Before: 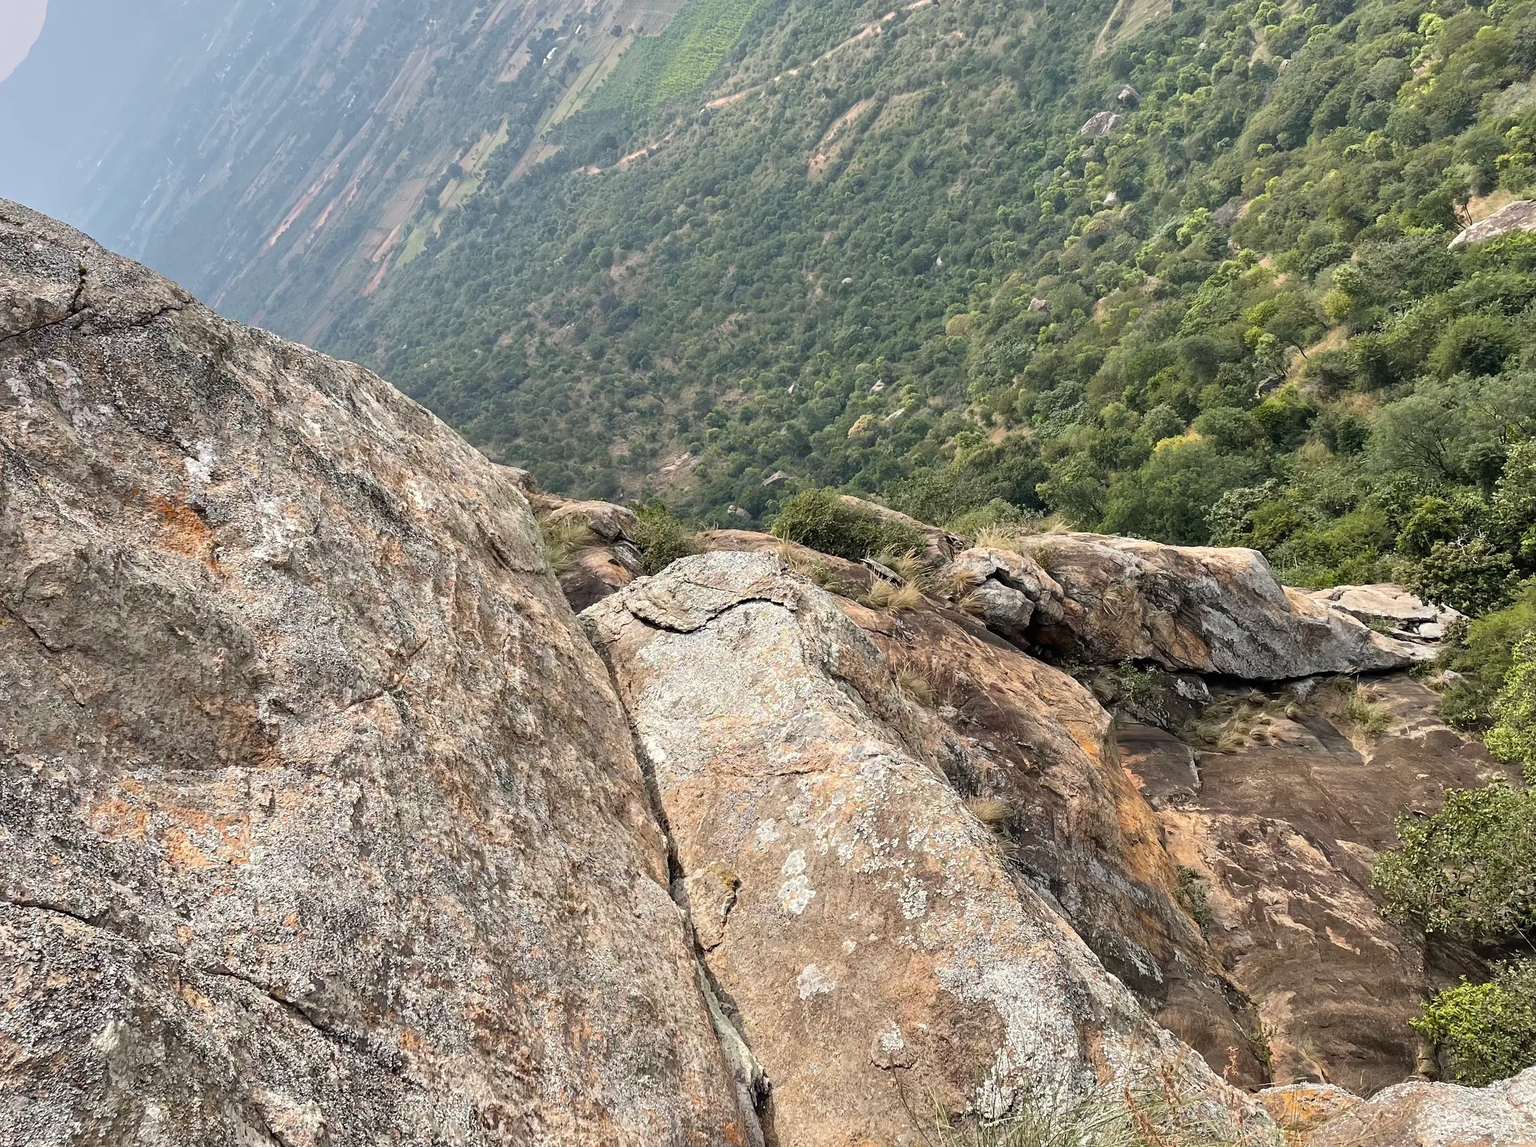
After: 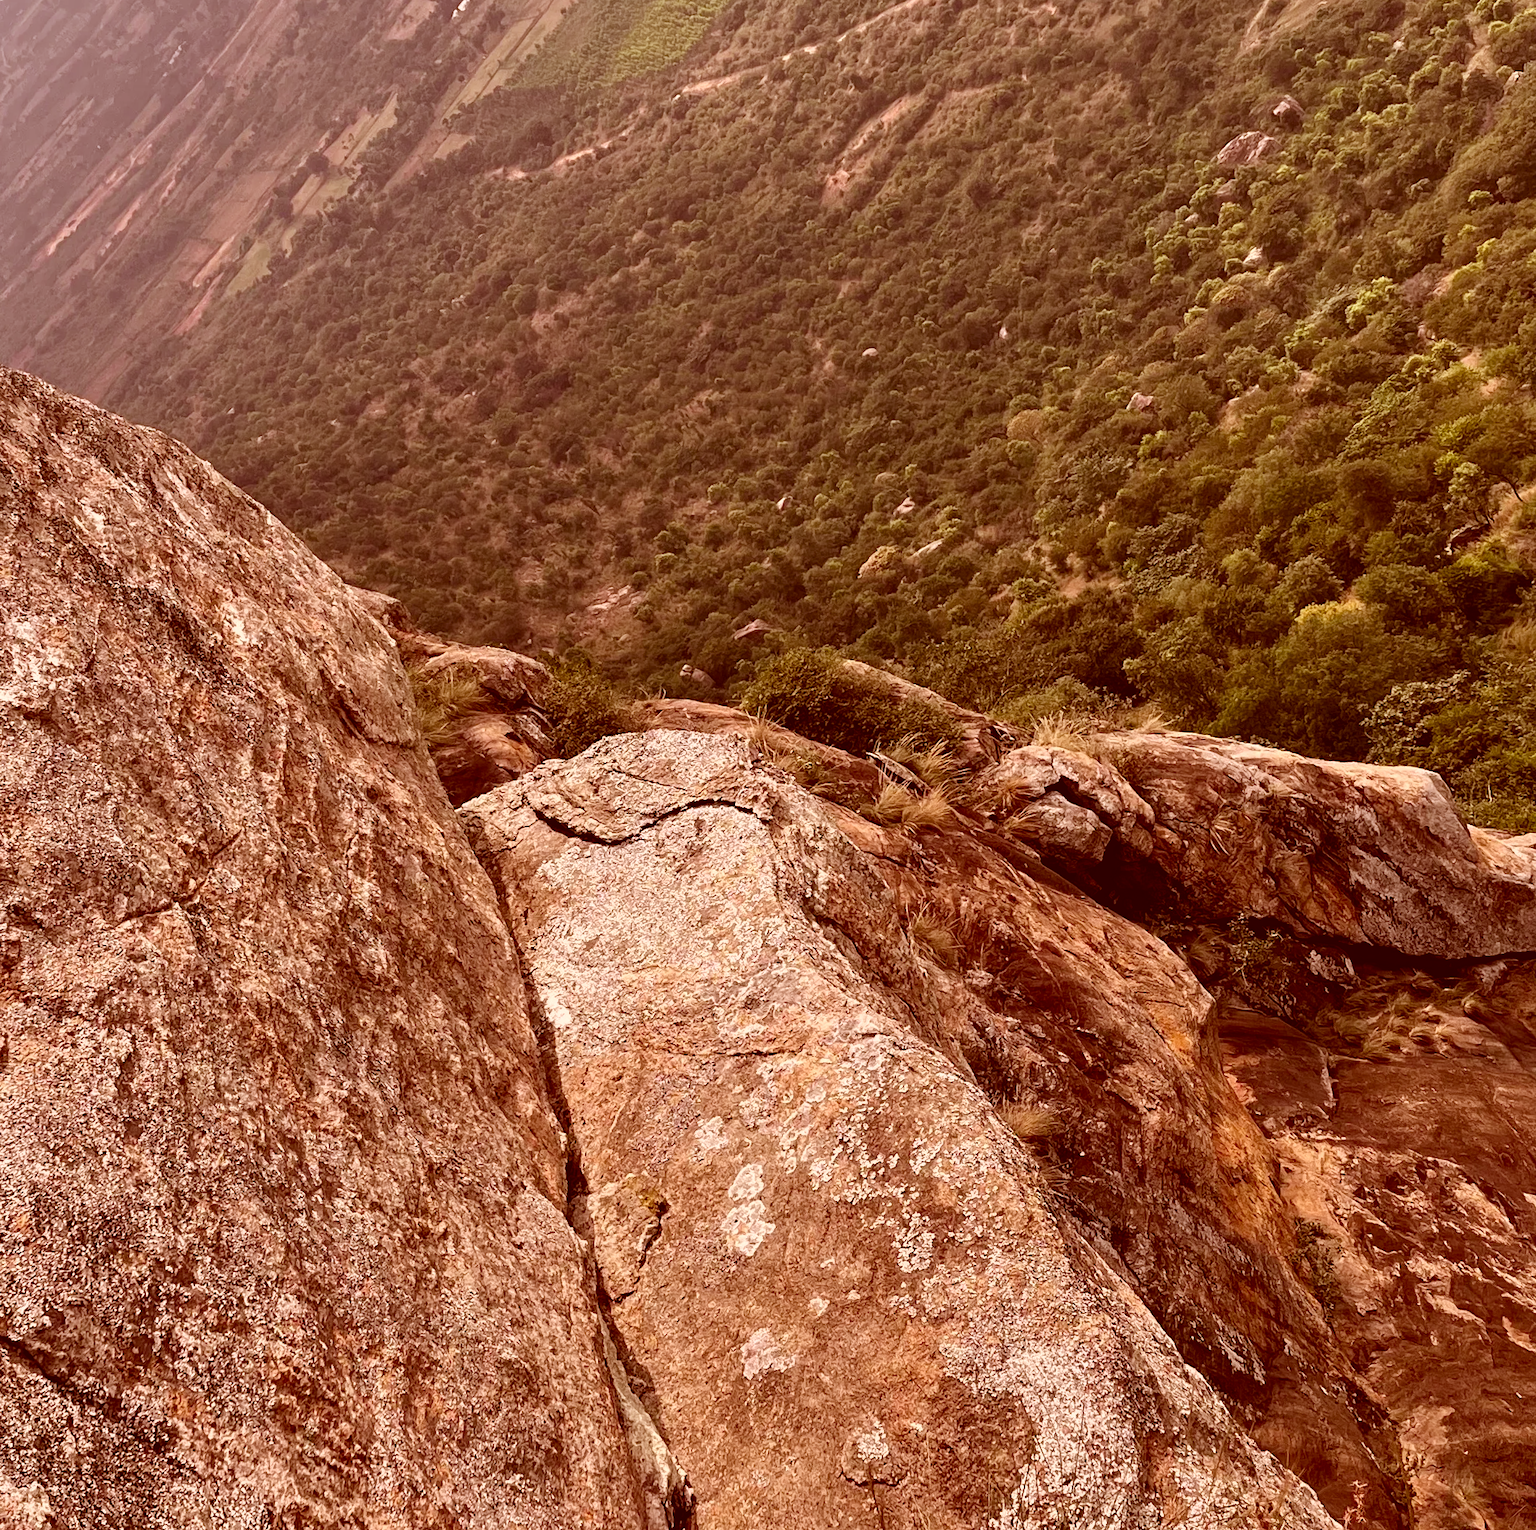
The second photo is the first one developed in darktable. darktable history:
color correction: highlights a* 9.03, highlights b* 8.71, shadows a* 40, shadows b* 40, saturation 0.8
crop and rotate: angle -3.27°, left 14.277%, top 0.028%, right 10.766%, bottom 0.028%
contrast brightness saturation: brightness -0.2, saturation 0.08
color balance: lift [0.998, 0.998, 1.001, 1.002], gamma [0.995, 1.025, 0.992, 0.975], gain [0.995, 1.02, 0.997, 0.98]
